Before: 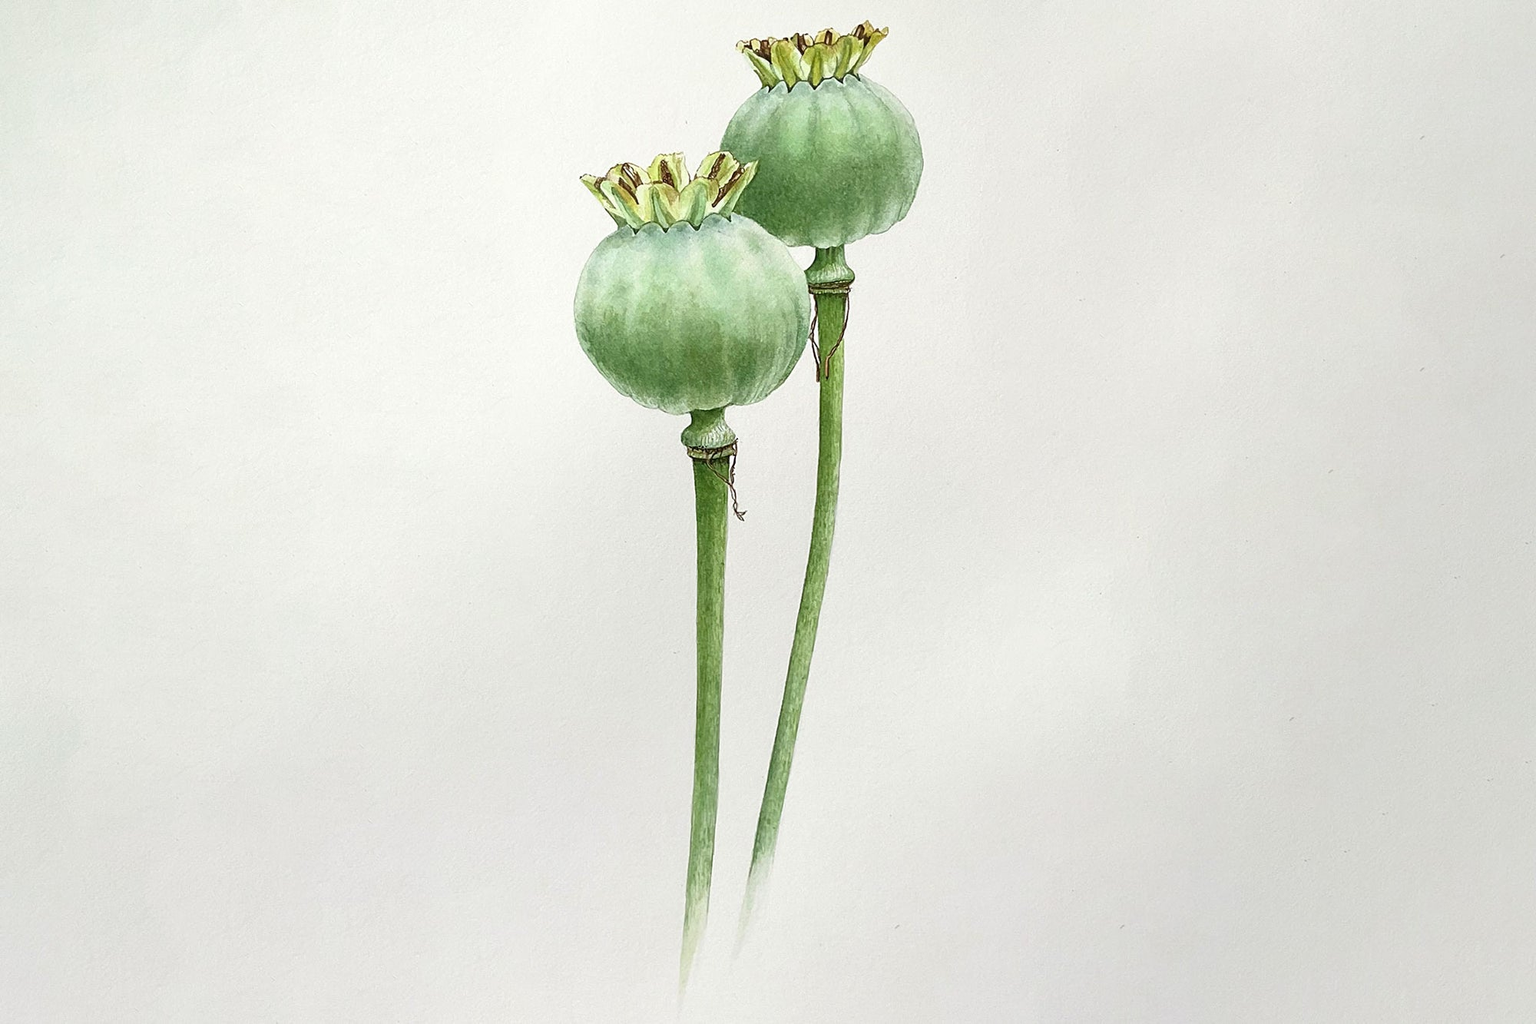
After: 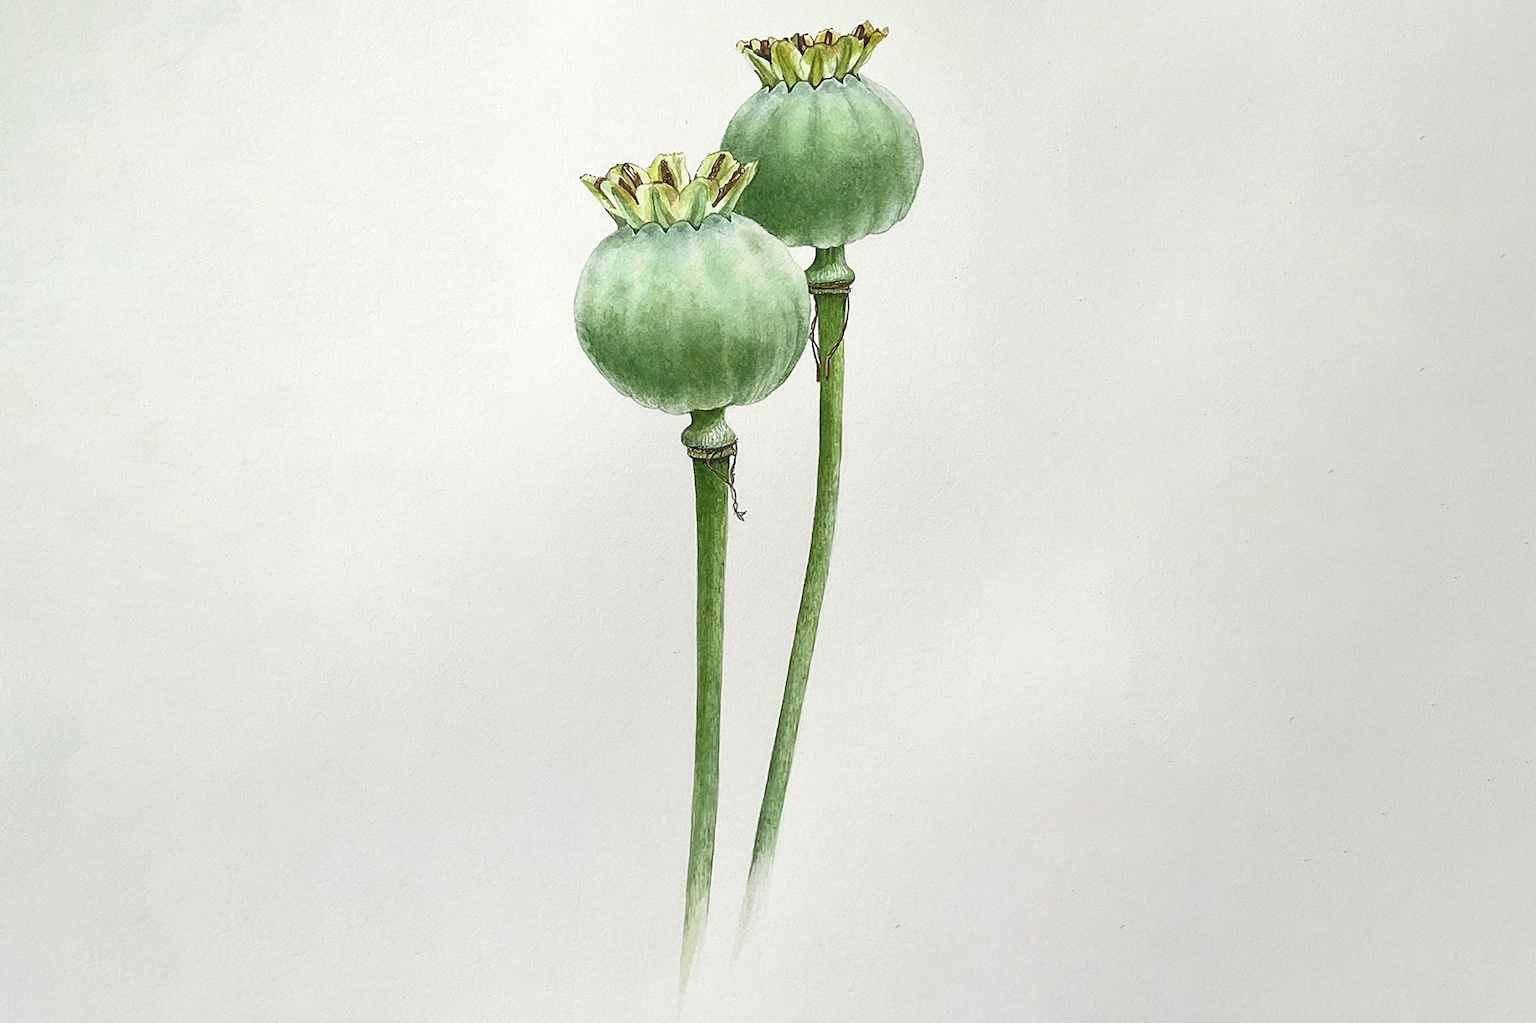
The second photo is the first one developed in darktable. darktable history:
haze removal: strength -0.054, compatibility mode true, adaptive false
shadows and highlights: shadows 37.08, highlights -26.87, soften with gaussian
